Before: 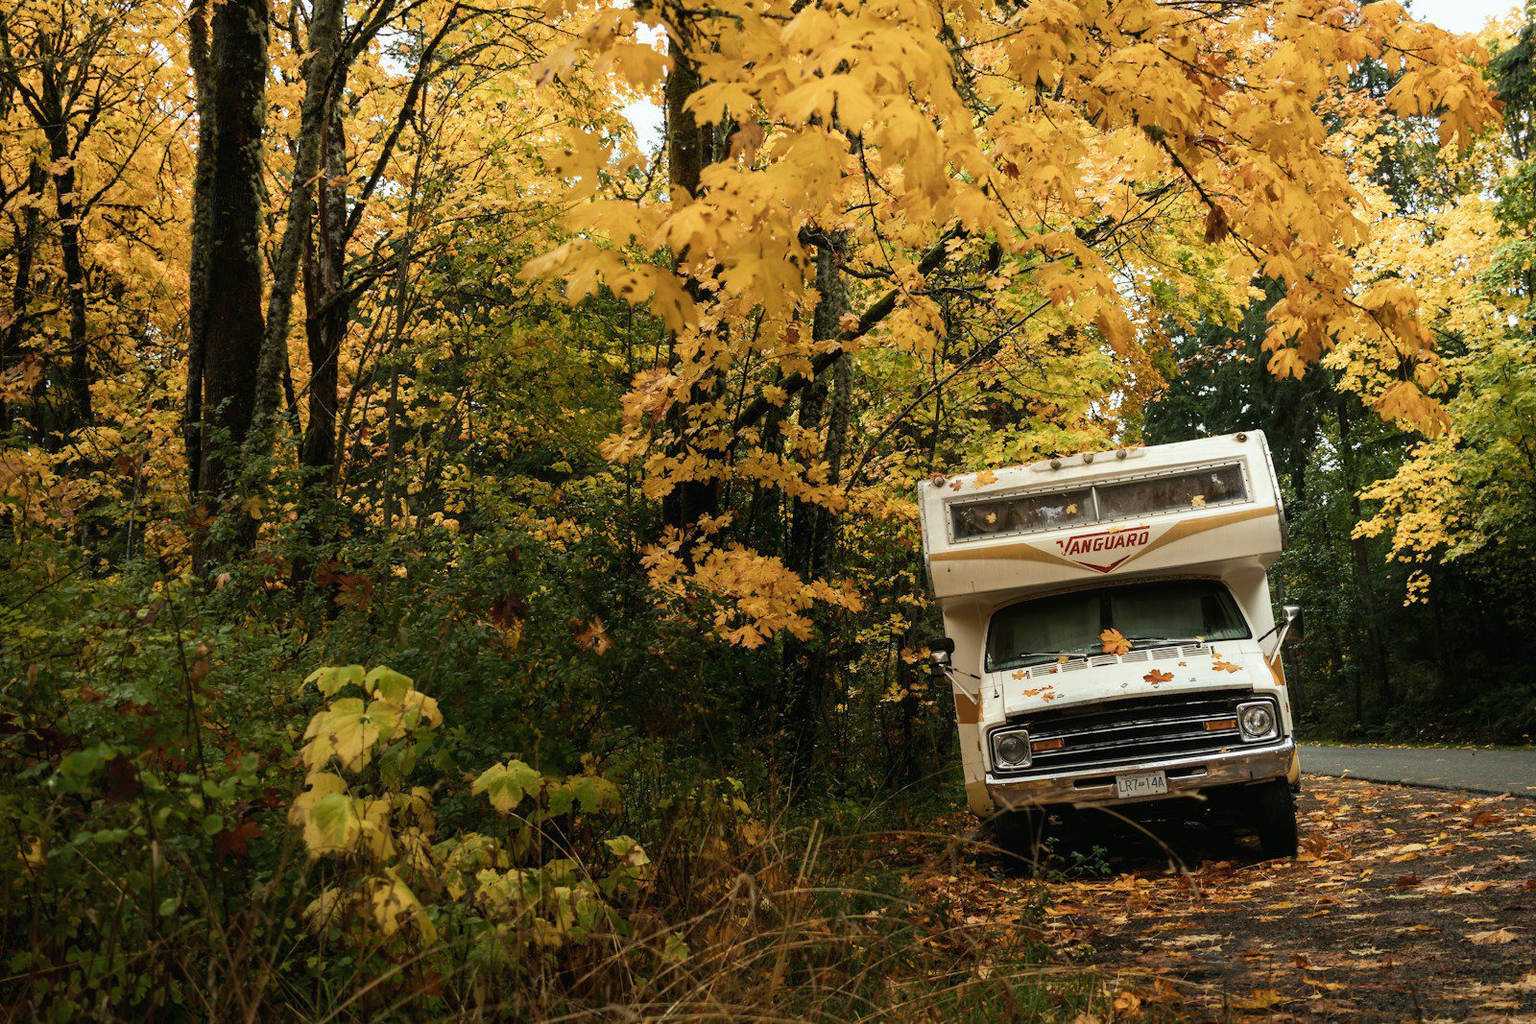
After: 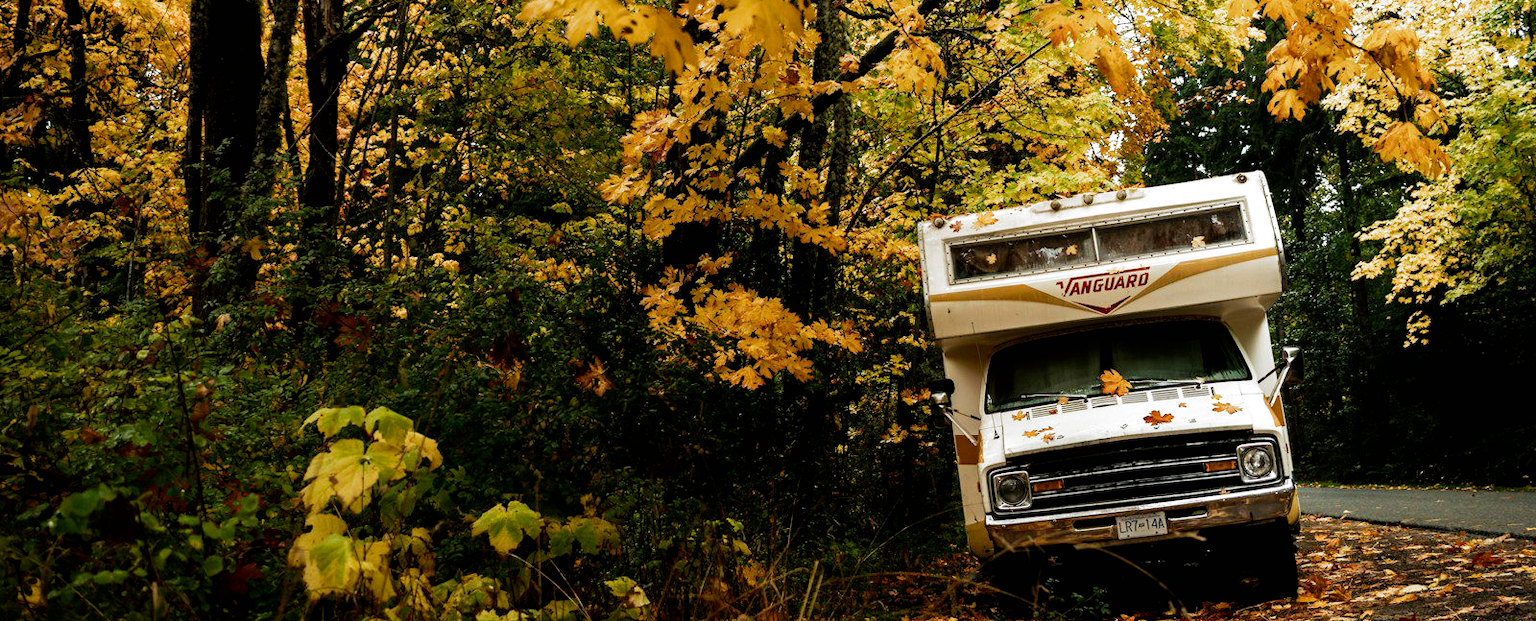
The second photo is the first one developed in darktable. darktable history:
filmic rgb: black relative exposure -8.2 EV, white relative exposure 2.2 EV, threshold 3 EV, hardness 7.11, latitude 75%, contrast 1.325, highlights saturation mix -2%, shadows ↔ highlights balance 30%, preserve chrominance no, color science v5 (2021), contrast in shadows safe, contrast in highlights safe, enable highlight reconstruction true
crop and rotate: top 25.357%, bottom 13.942%
